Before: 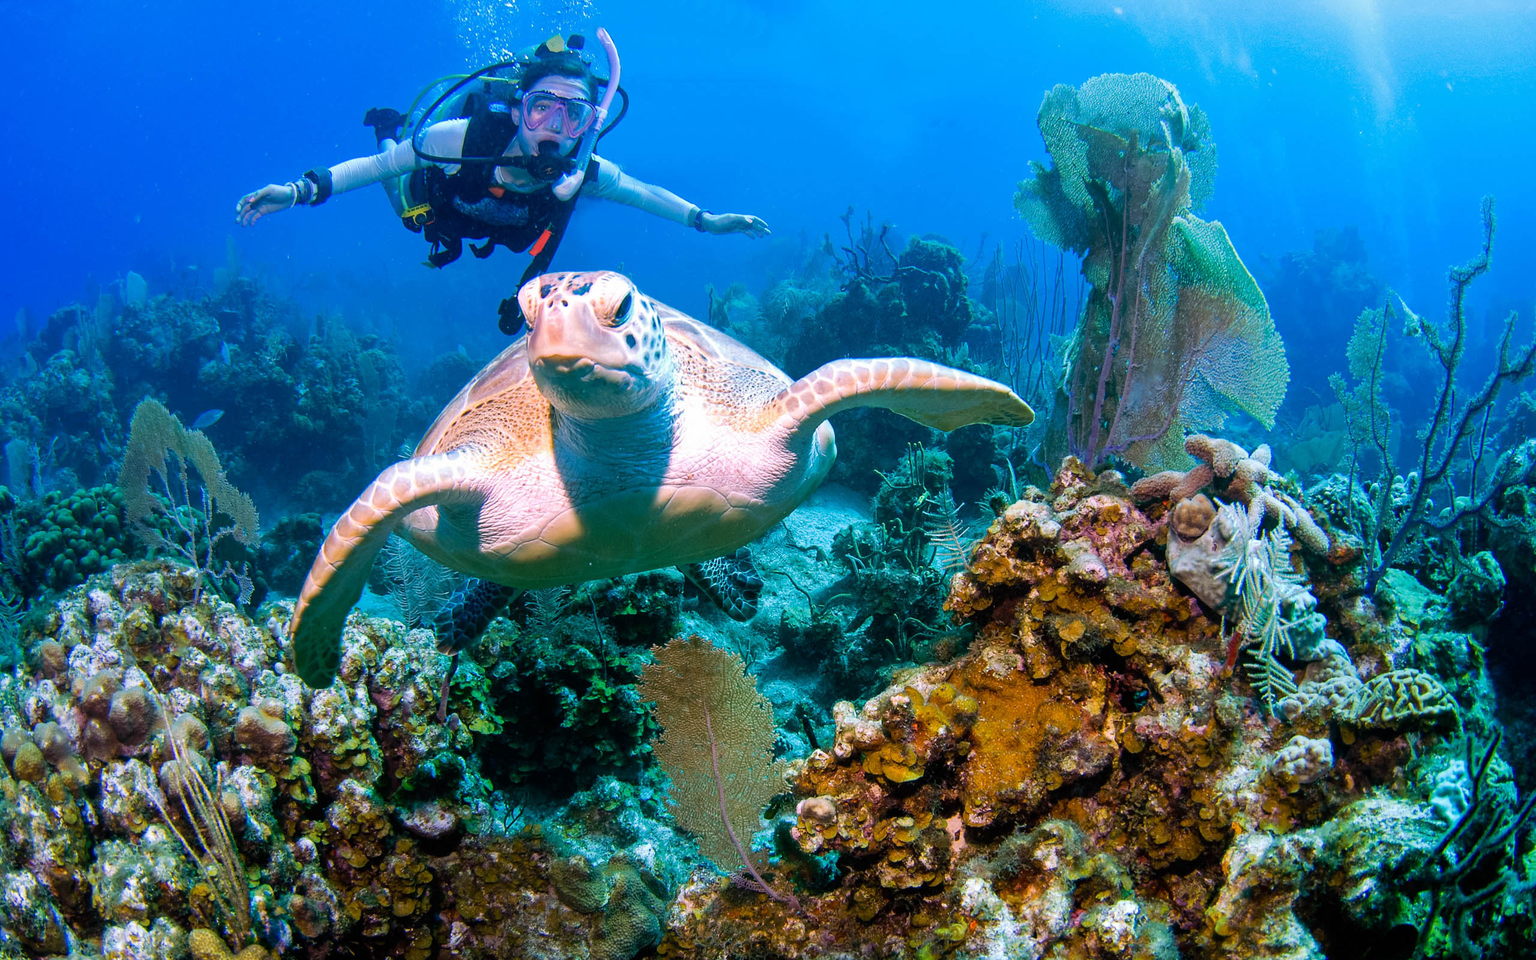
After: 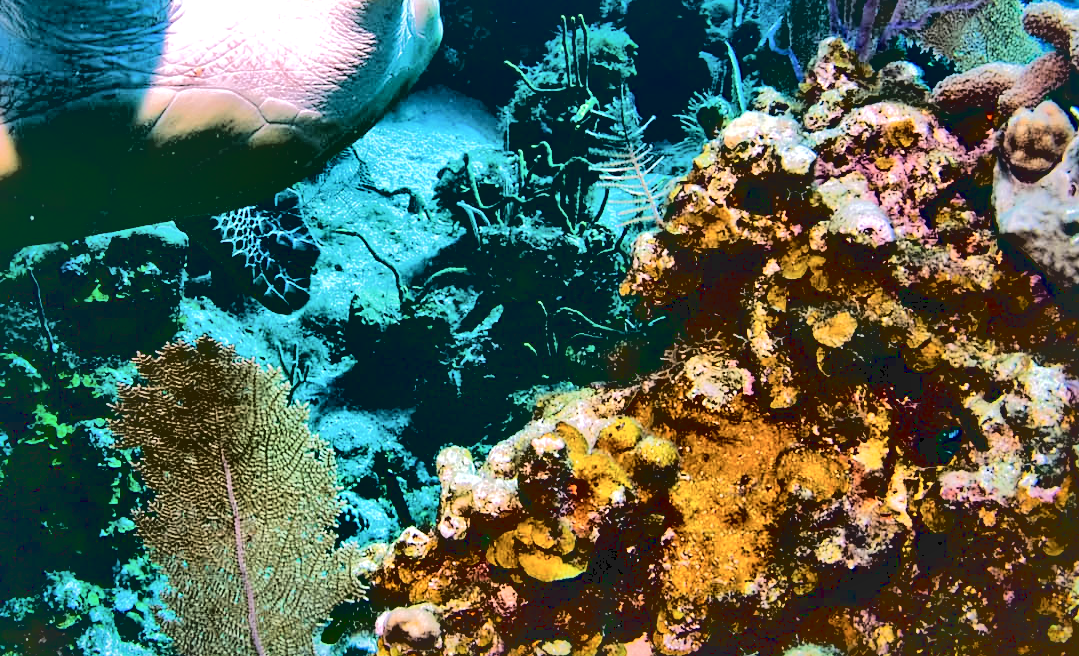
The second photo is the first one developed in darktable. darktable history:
shadows and highlights: shadows -21.3, highlights 100, soften with gaussian
base curve: curves: ch0 [(0.065, 0.026) (0.236, 0.358) (0.53, 0.546) (0.777, 0.841) (0.924, 0.992)], preserve colors average RGB
local contrast: mode bilateral grid, contrast 44, coarseness 69, detail 214%, midtone range 0.2
crop: left 37.221%, top 45.169%, right 20.63%, bottom 13.777%
